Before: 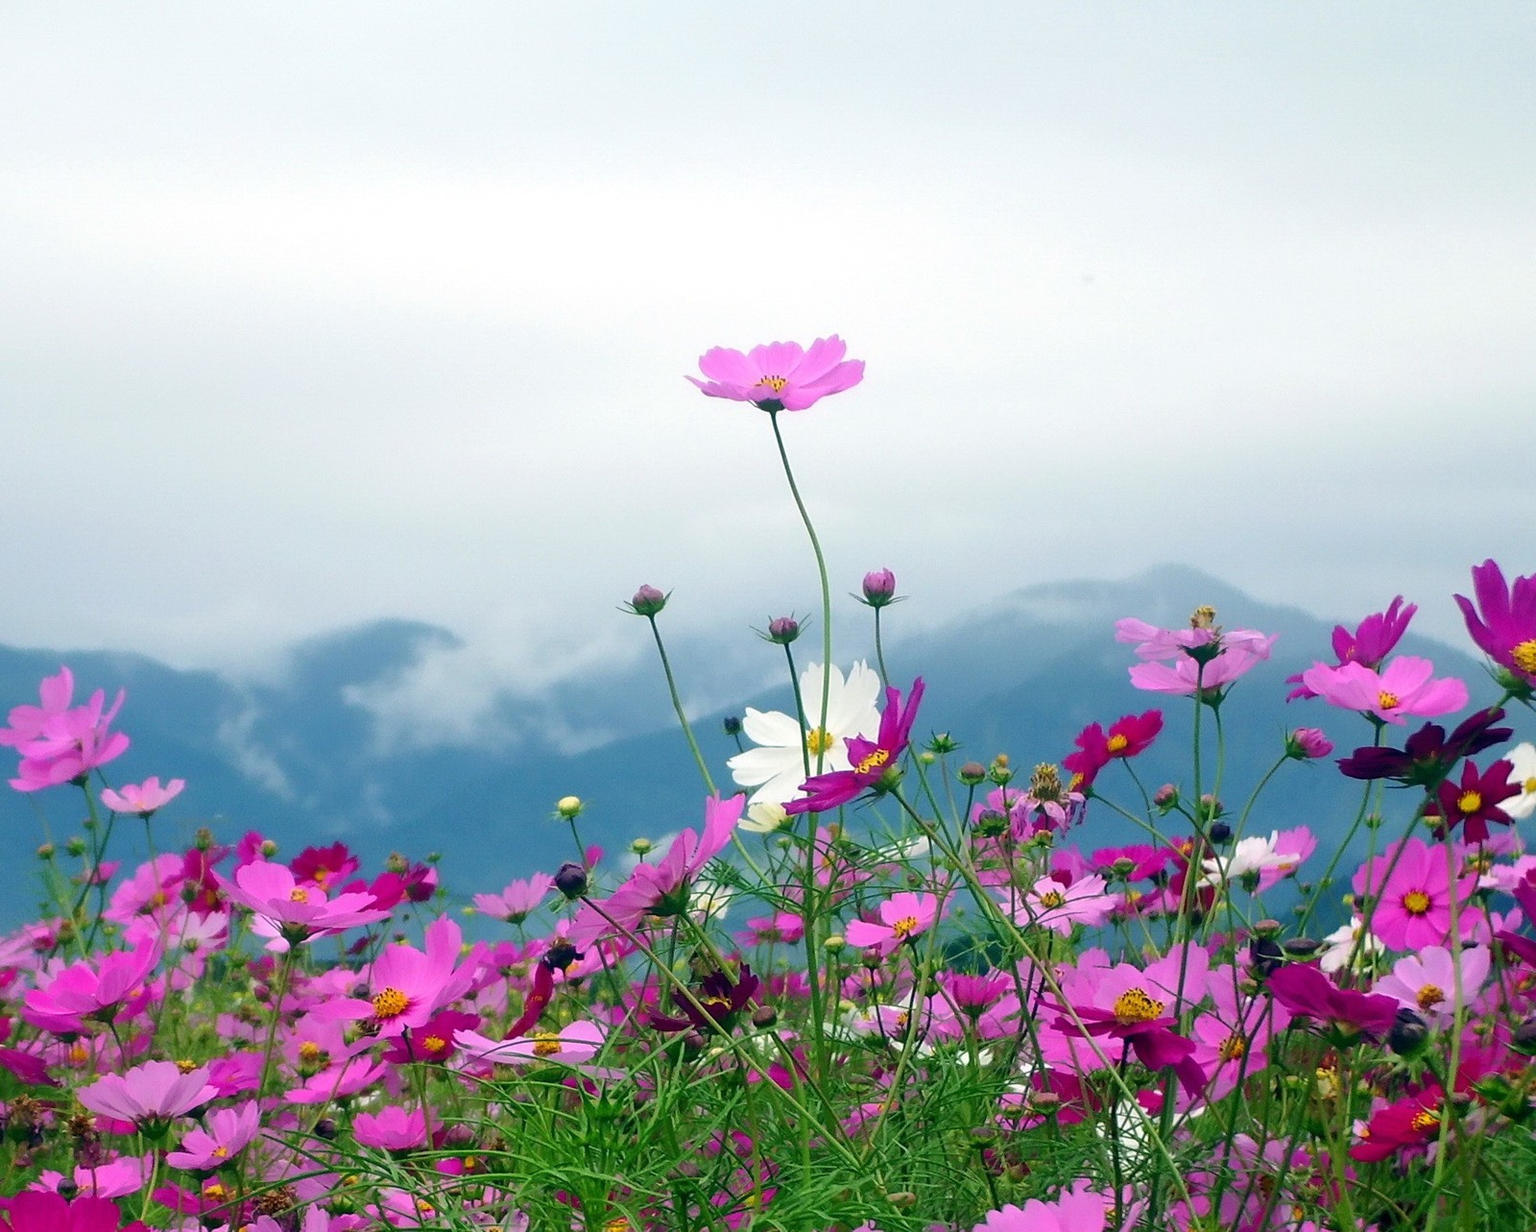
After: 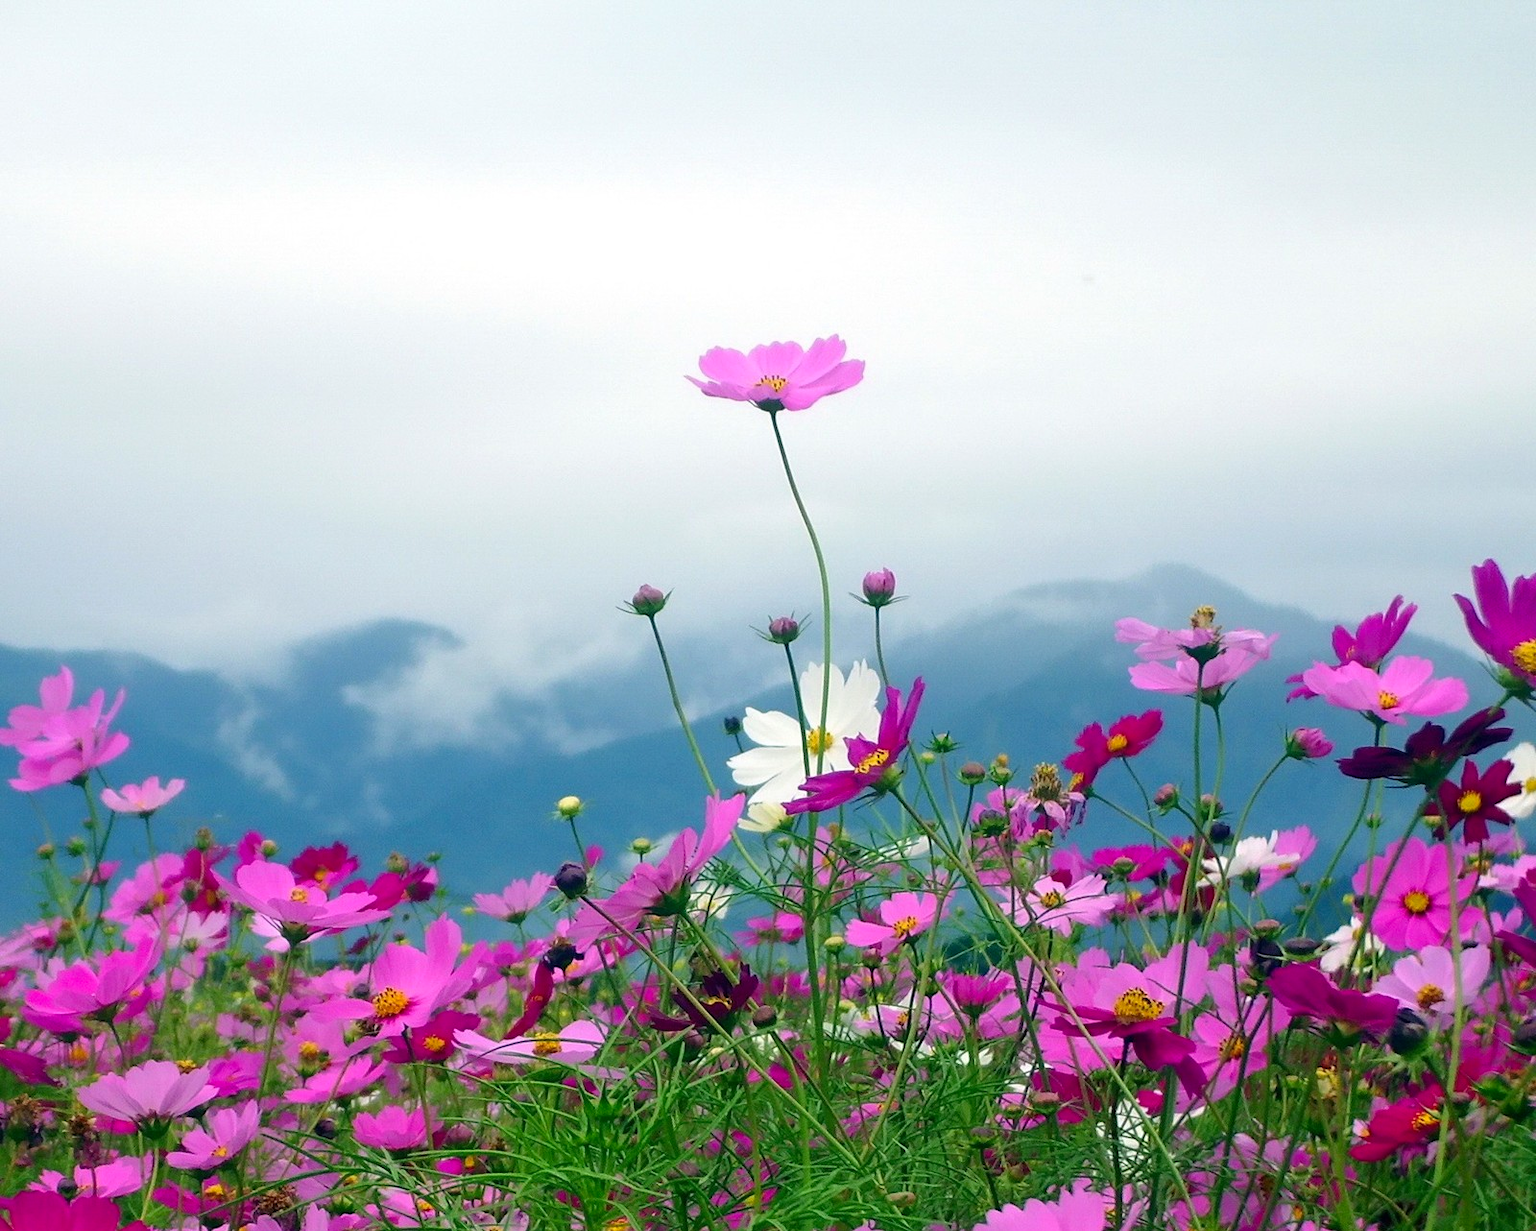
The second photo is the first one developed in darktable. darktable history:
color correction: highlights b* -0.002, saturation 1.07
